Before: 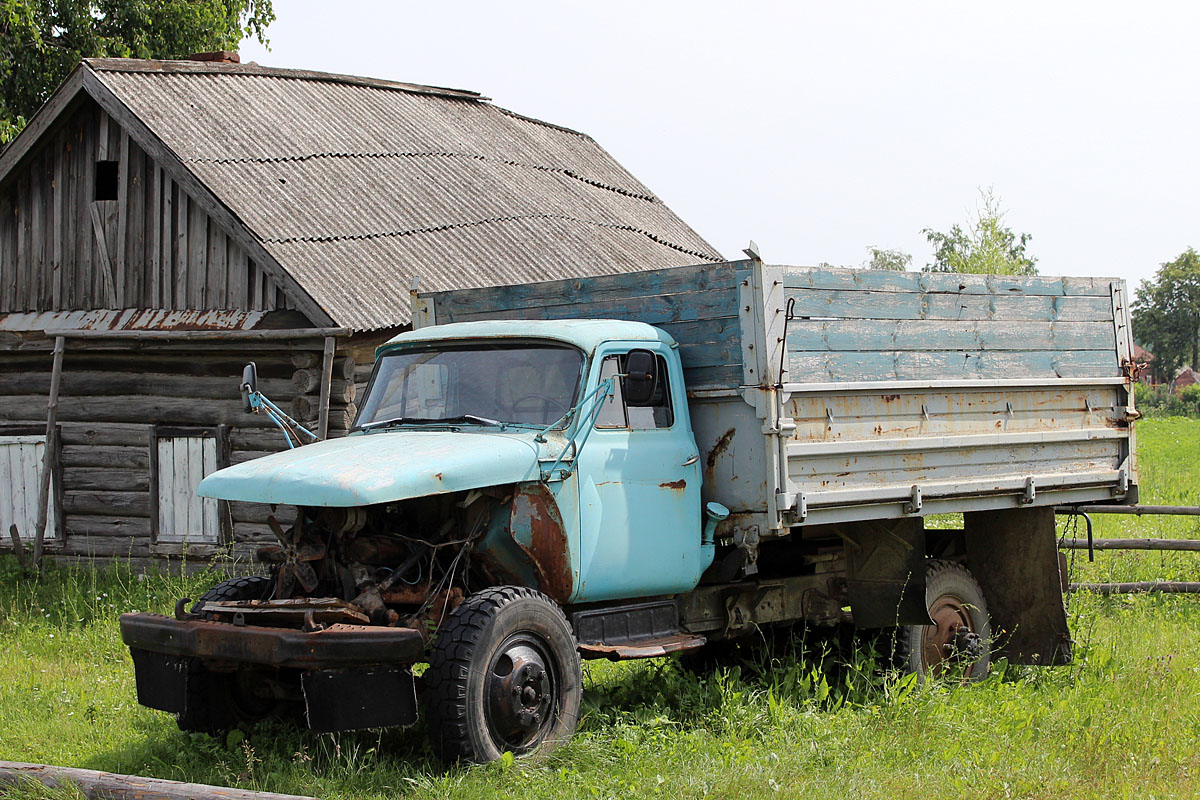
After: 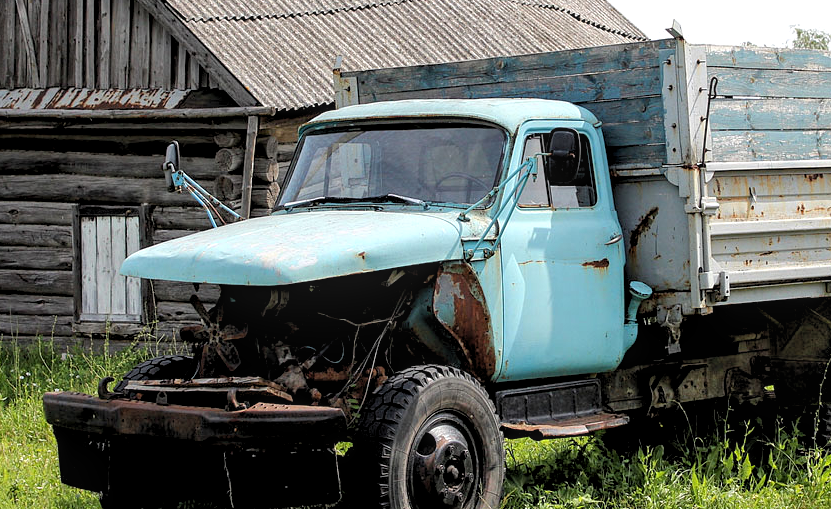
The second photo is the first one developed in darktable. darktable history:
crop: left 6.488%, top 27.668%, right 24.183%, bottom 8.656%
local contrast: on, module defaults
rgb levels: levels [[0.01, 0.419, 0.839], [0, 0.5, 1], [0, 0.5, 1]]
